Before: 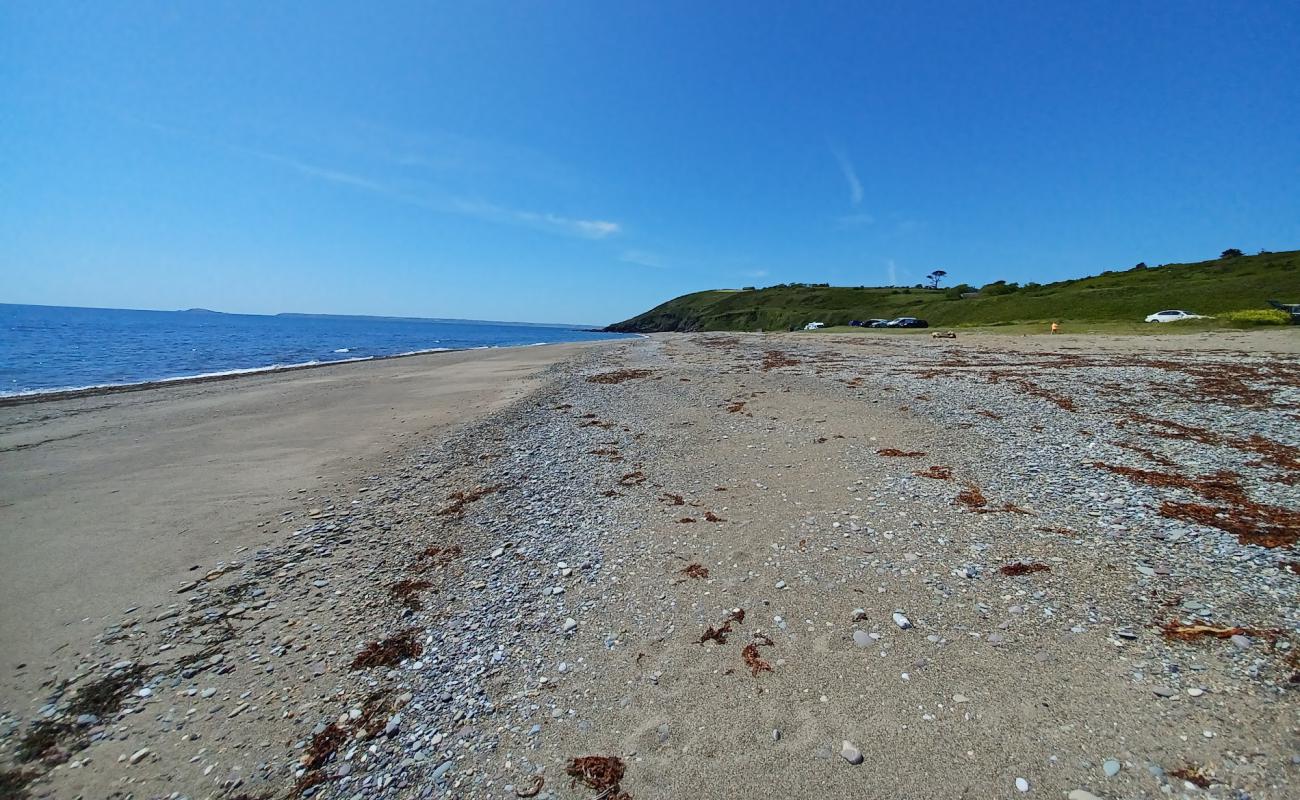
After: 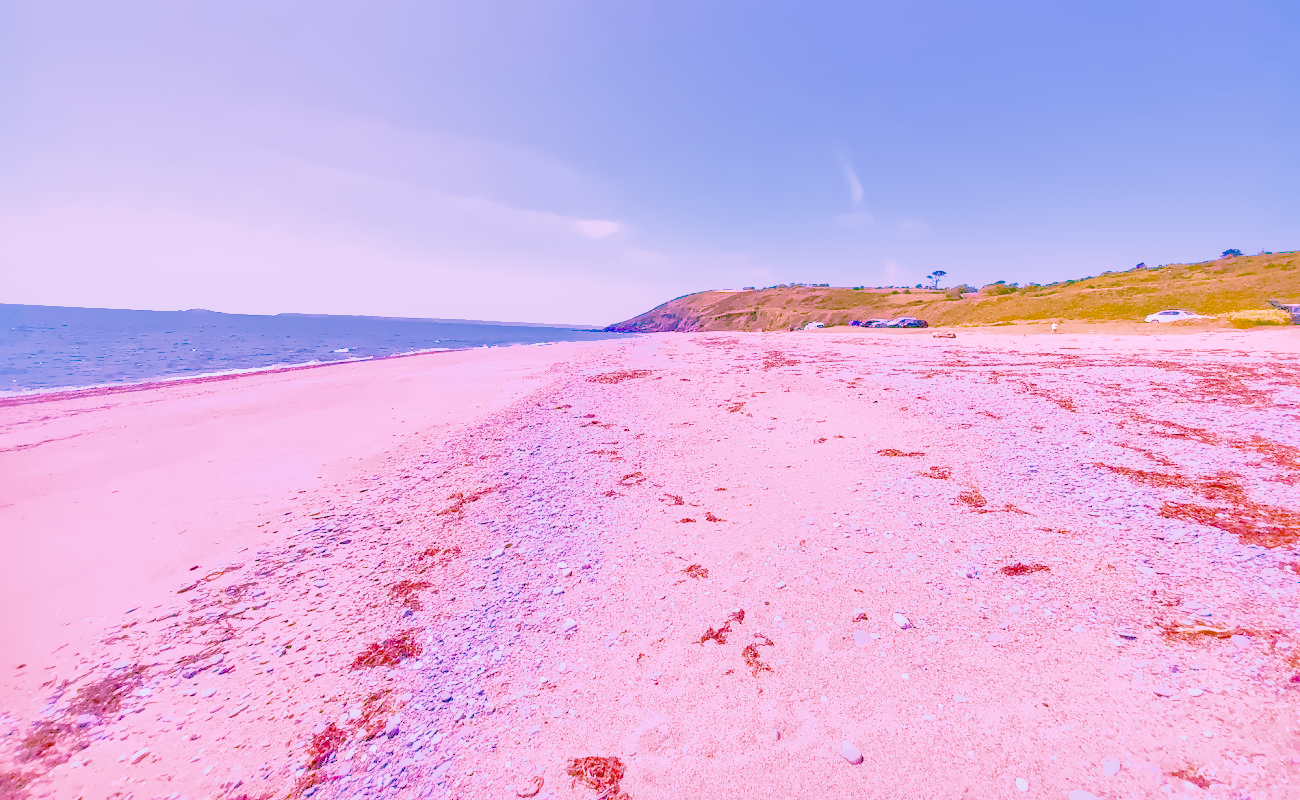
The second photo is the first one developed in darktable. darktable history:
local contrast: on, module defaults
color calibration: illuminant as shot in camera, x 0.358, y 0.373, temperature 4628.91 K
denoise (profiled): preserve shadows 1.52, scattering 0.002, a [-1, 0, 0], compensate highlight preservation false
haze removal: compatibility mode true, adaptive false
highlight reconstruction: on, module defaults
hot pixels: on, module defaults
lens correction: scale 1, crop 1, focal 16, aperture 5.6, distance 1000, camera "Canon EOS RP", lens "Canon RF 16mm F2.8 STM"
shadows and highlights: on, module defaults
white balance: red 2.229, blue 1.46
velvia: on, module defaults
filmic rgb: black relative exposure -4.38 EV, white relative exposure 4.56 EV, hardness 2.37, contrast 1.05
color balance rgb "Colors on Steroids": linear chroma grading › shadows 10%, linear chroma grading › highlights 10%, linear chroma grading › global chroma 15%, linear chroma grading › mid-tones 15%, perceptual saturation grading › global saturation 40%, perceptual saturation grading › highlights -25%, perceptual saturation grading › mid-tones 35%, perceptual saturation grading › shadows 35%, perceptual brilliance grading › global brilliance 11.29%, global vibrance 11.29%
exposure: black level correction 0, exposure 1.173 EV, compensate exposure bias true, compensate highlight preservation false
